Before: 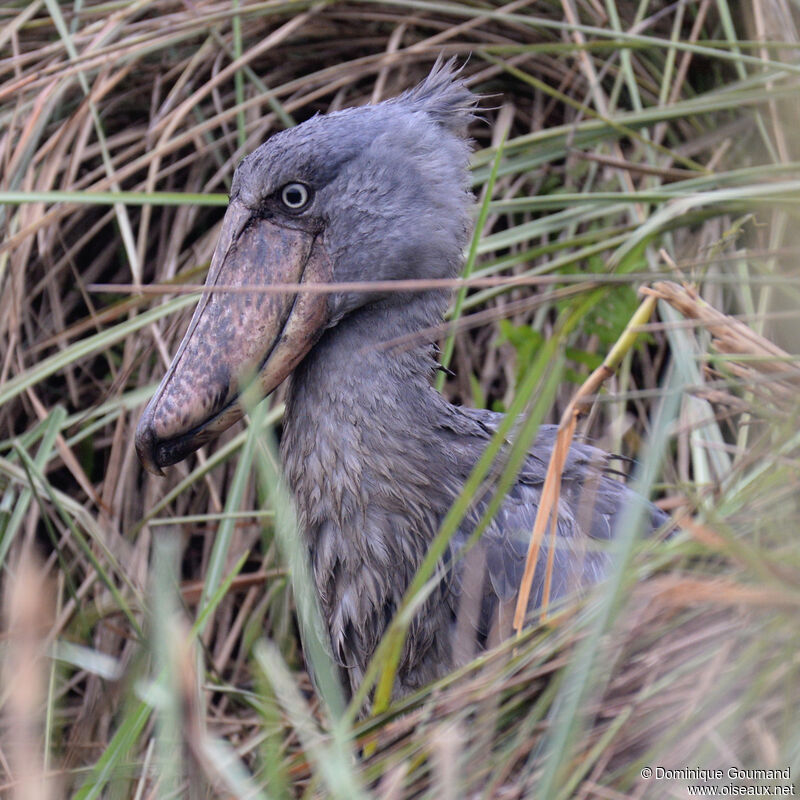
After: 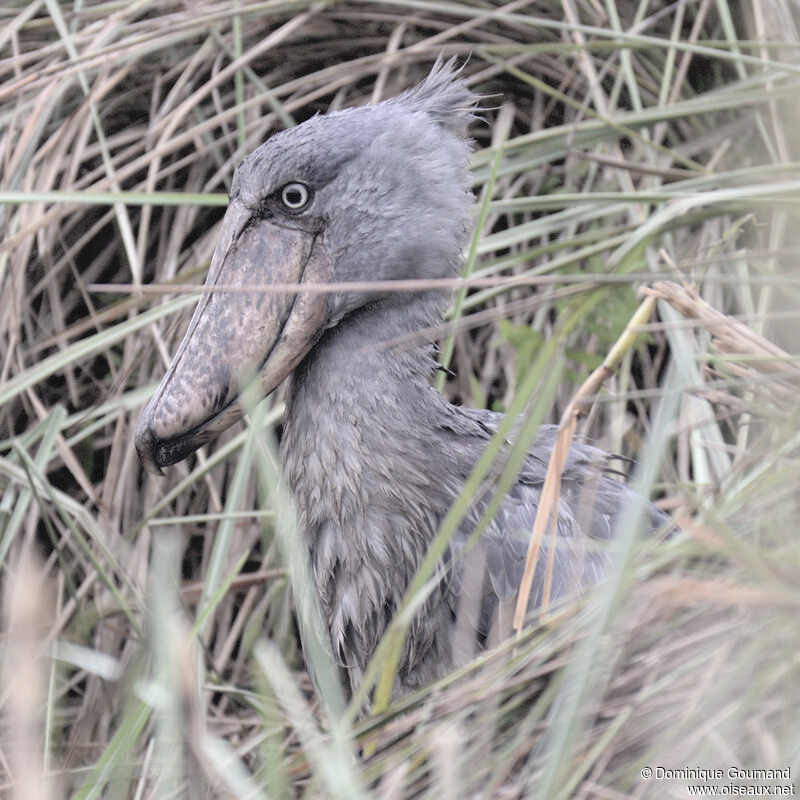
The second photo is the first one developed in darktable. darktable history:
contrast brightness saturation: brightness 0.18, saturation -0.5
exposure: exposure 0.207 EV, compensate highlight preservation false
